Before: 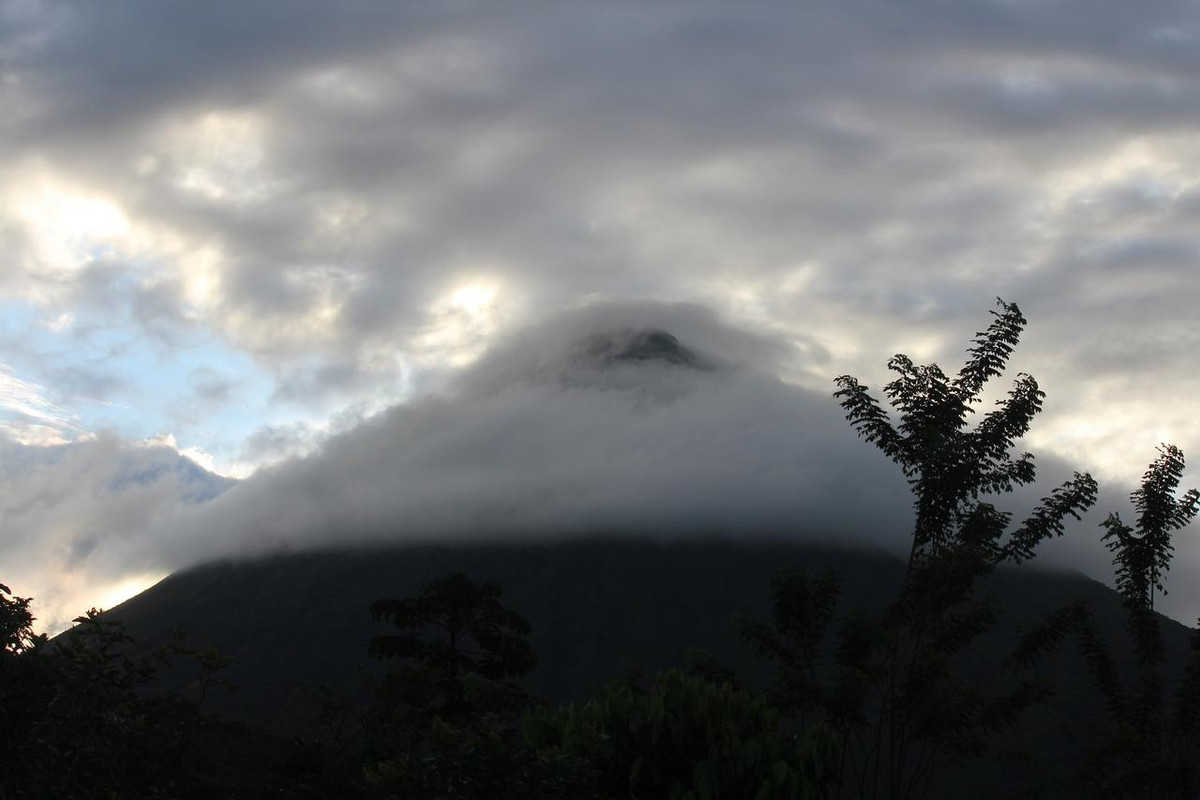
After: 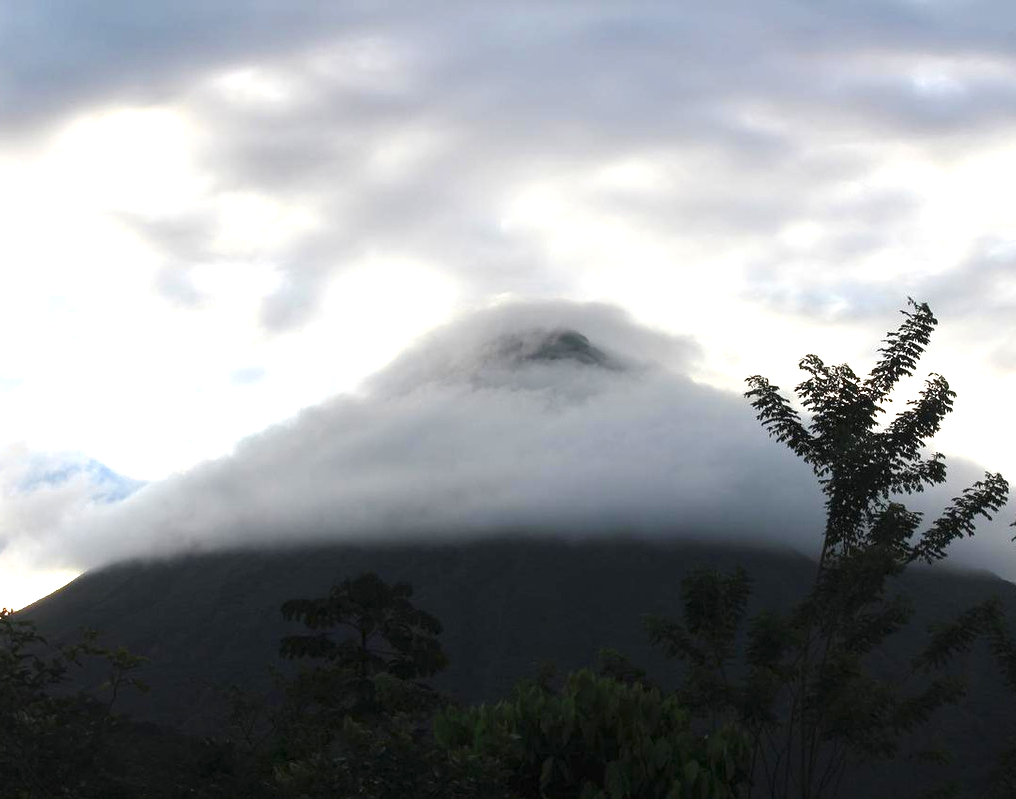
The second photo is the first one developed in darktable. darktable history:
exposure: black level correction 0, exposure 1.2 EV, compensate highlight preservation false
crop: left 7.436%, right 7.832%
